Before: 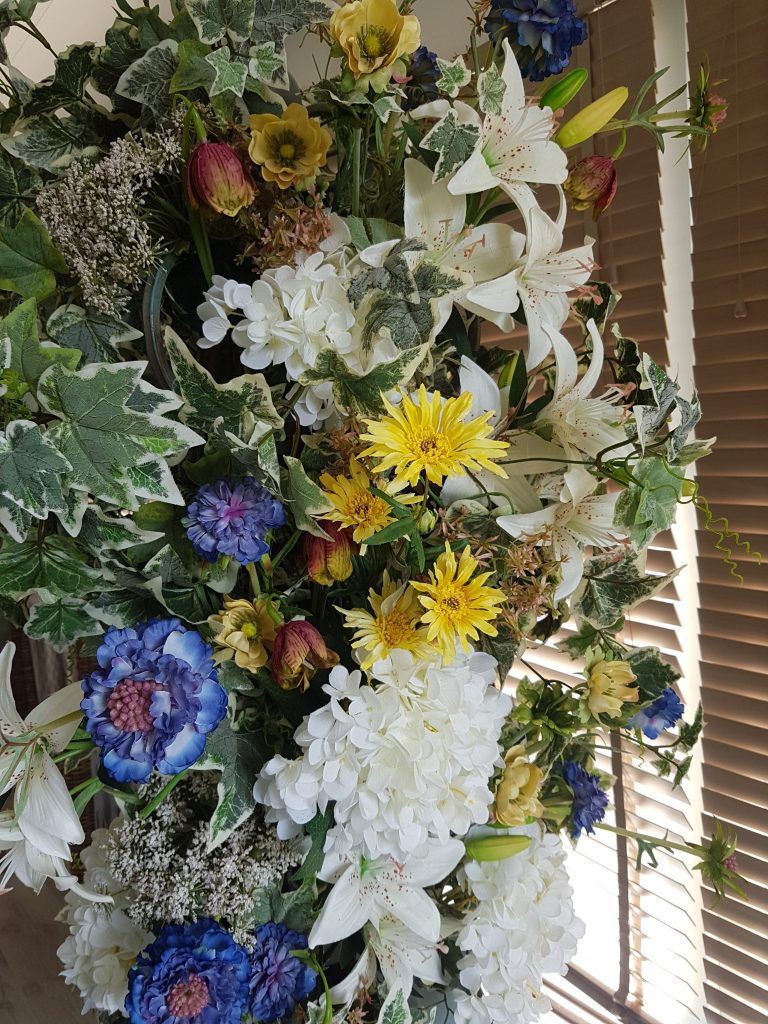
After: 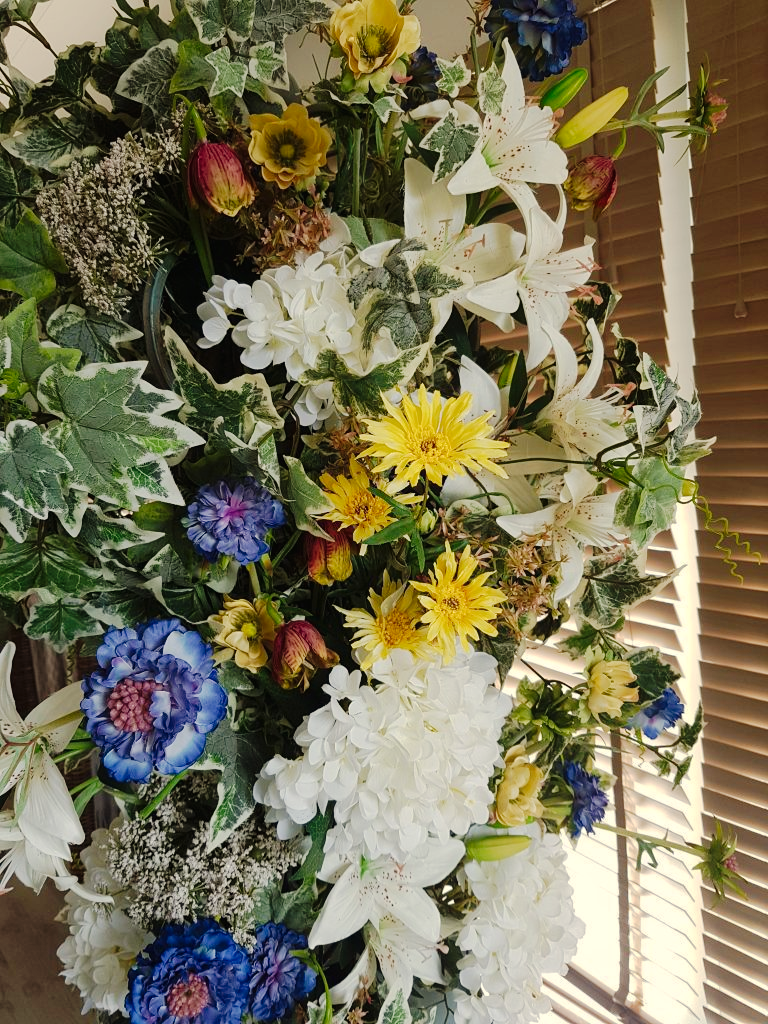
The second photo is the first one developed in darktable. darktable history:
white balance: red 1.029, blue 0.92
tone curve: curves: ch0 [(0, 0) (0.003, 0.009) (0.011, 0.013) (0.025, 0.022) (0.044, 0.039) (0.069, 0.055) (0.1, 0.077) (0.136, 0.113) (0.177, 0.158) (0.224, 0.213) (0.277, 0.289) (0.335, 0.367) (0.399, 0.451) (0.468, 0.532) (0.543, 0.615) (0.623, 0.696) (0.709, 0.755) (0.801, 0.818) (0.898, 0.893) (1, 1)], preserve colors none
